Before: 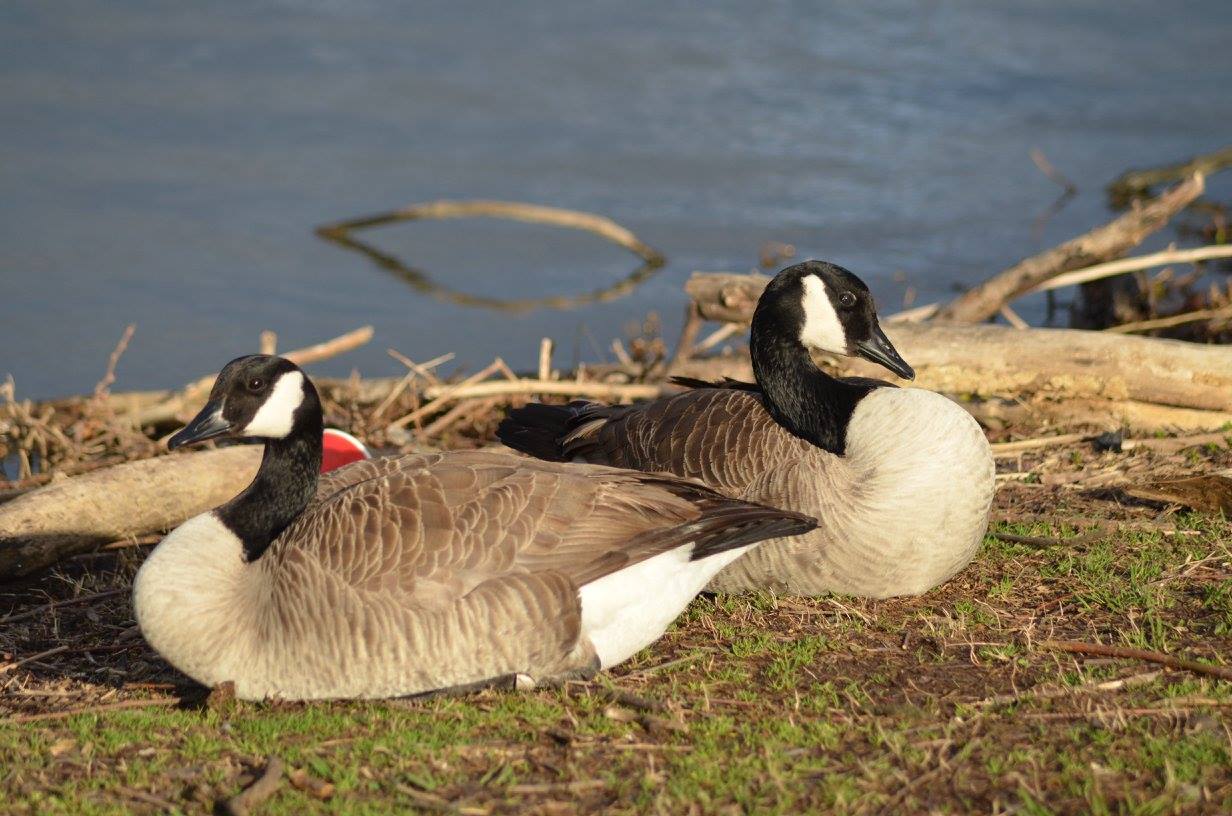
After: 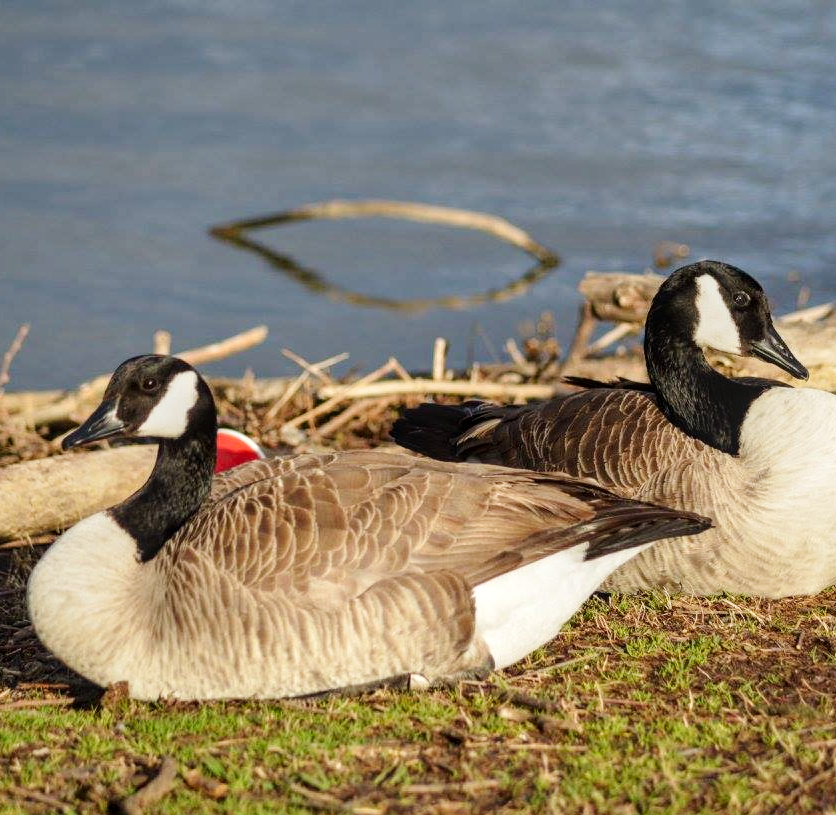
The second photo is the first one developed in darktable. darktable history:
local contrast: on, module defaults
crop and rotate: left 8.609%, right 23.483%
tone curve: curves: ch0 [(0, 0) (0.071, 0.047) (0.266, 0.26) (0.491, 0.552) (0.753, 0.818) (1, 0.983)]; ch1 [(0, 0) (0.346, 0.307) (0.408, 0.369) (0.463, 0.443) (0.482, 0.493) (0.502, 0.5) (0.517, 0.518) (0.546, 0.576) (0.588, 0.643) (0.651, 0.709) (1, 1)]; ch2 [(0, 0) (0.346, 0.34) (0.434, 0.46) (0.485, 0.494) (0.5, 0.494) (0.517, 0.503) (0.535, 0.545) (0.583, 0.624) (0.625, 0.678) (1, 1)], preserve colors none
